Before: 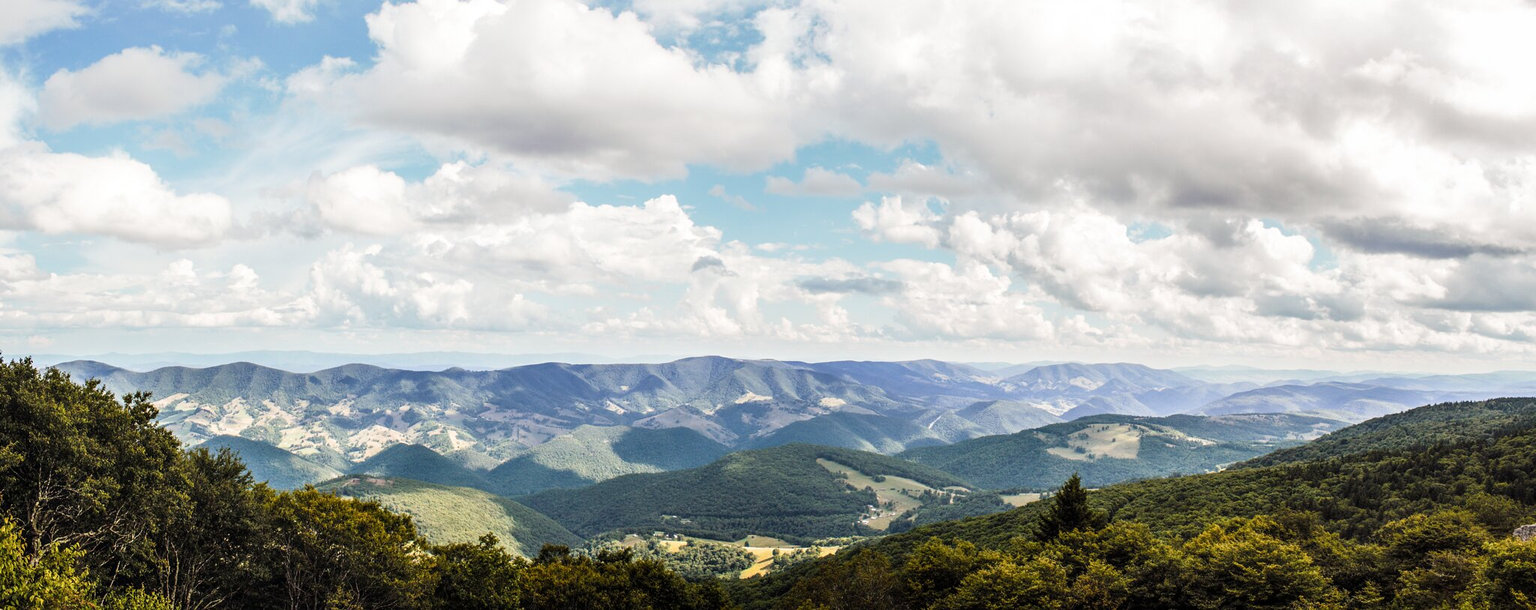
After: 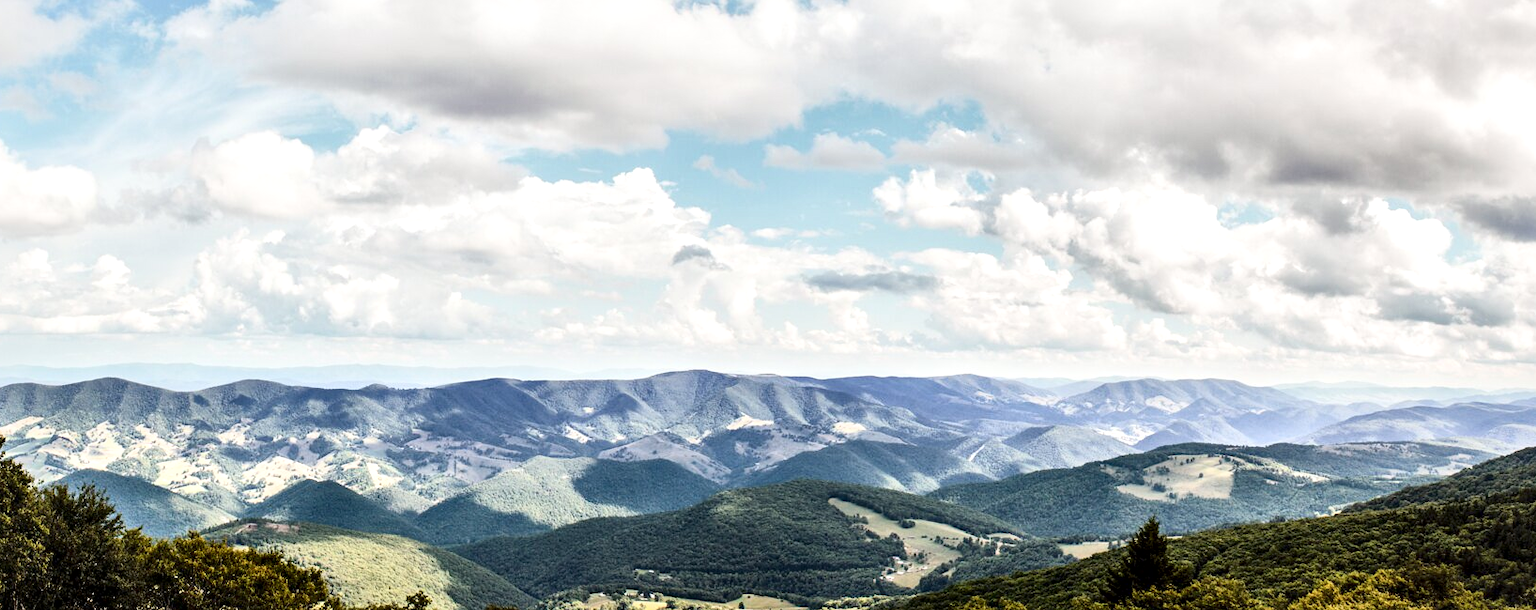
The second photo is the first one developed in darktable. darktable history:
contrast brightness saturation: contrast 0.22
tone equalizer: on, module defaults
crop and rotate: left 10.071%, top 10.071%, right 10.02%, bottom 10.02%
local contrast: mode bilateral grid, contrast 20, coarseness 50, detail 159%, midtone range 0.2
